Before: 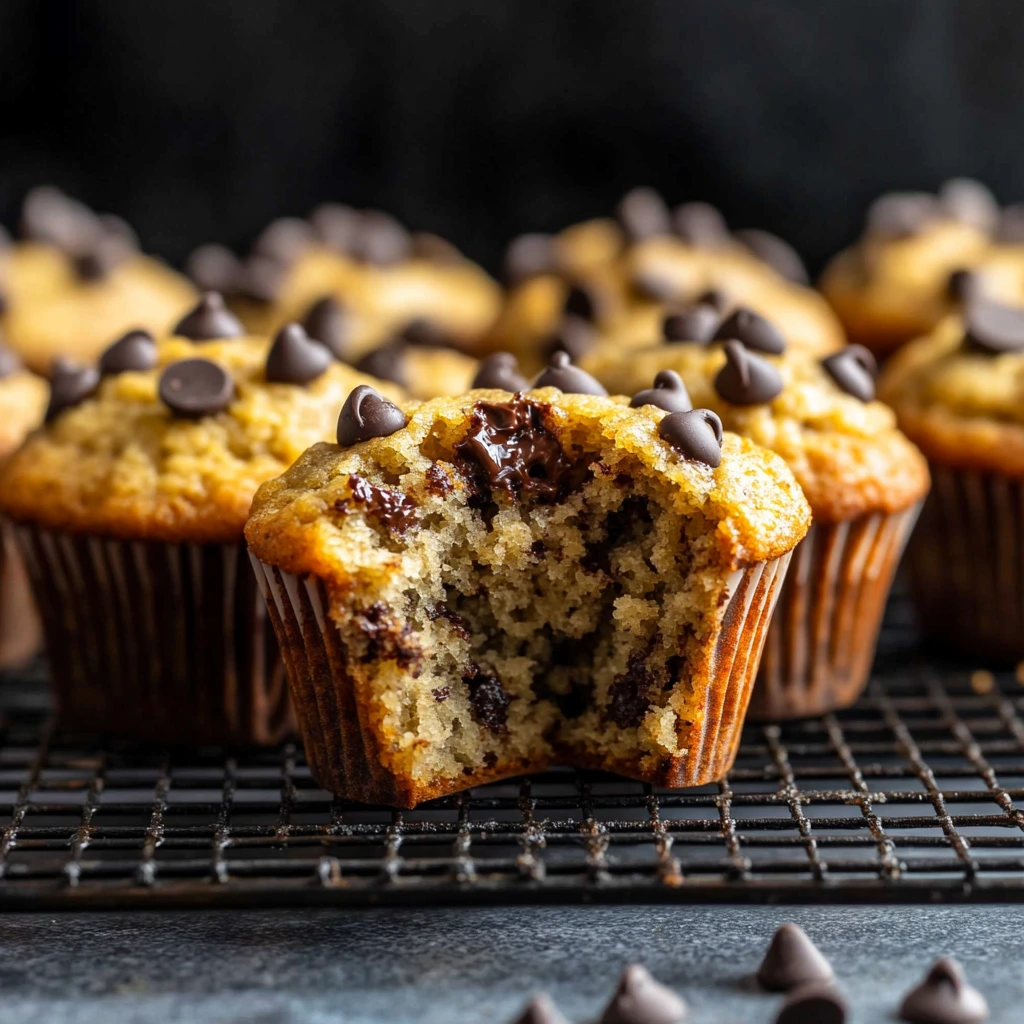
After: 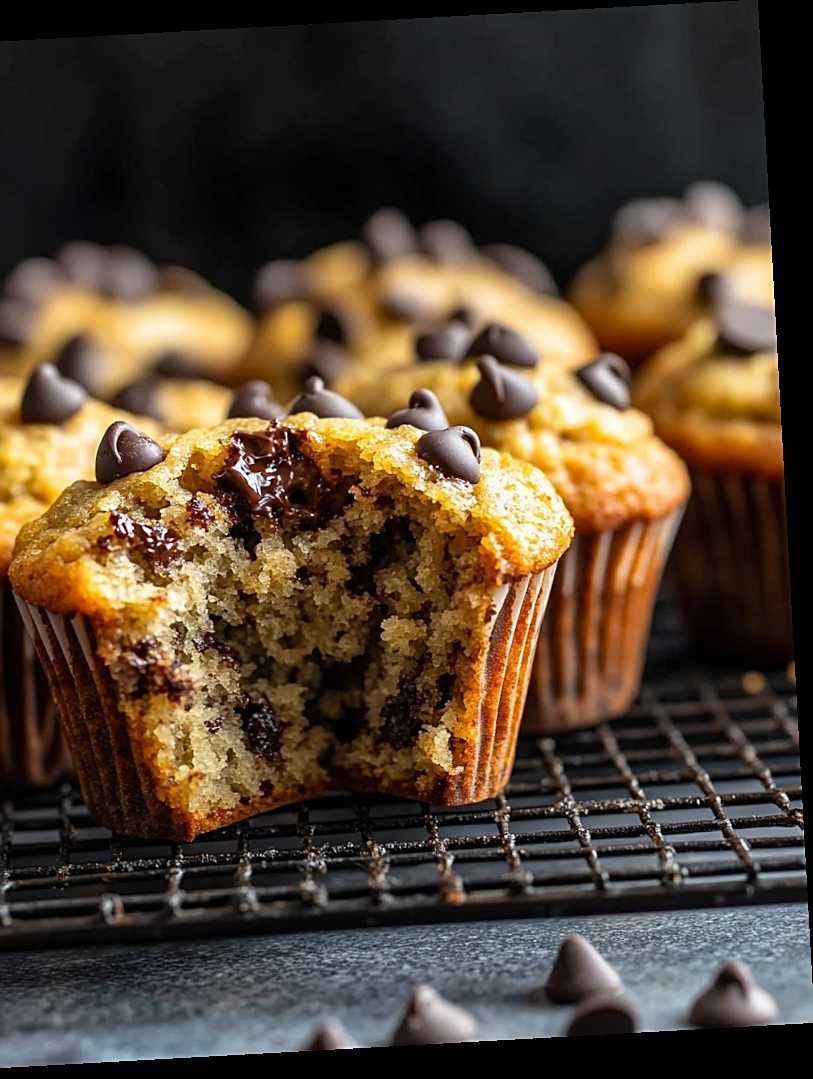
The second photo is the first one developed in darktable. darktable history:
crop and rotate: left 24.6%
sharpen: on, module defaults
rotate and perspective: rotation -3.18°, automatic cropping off
